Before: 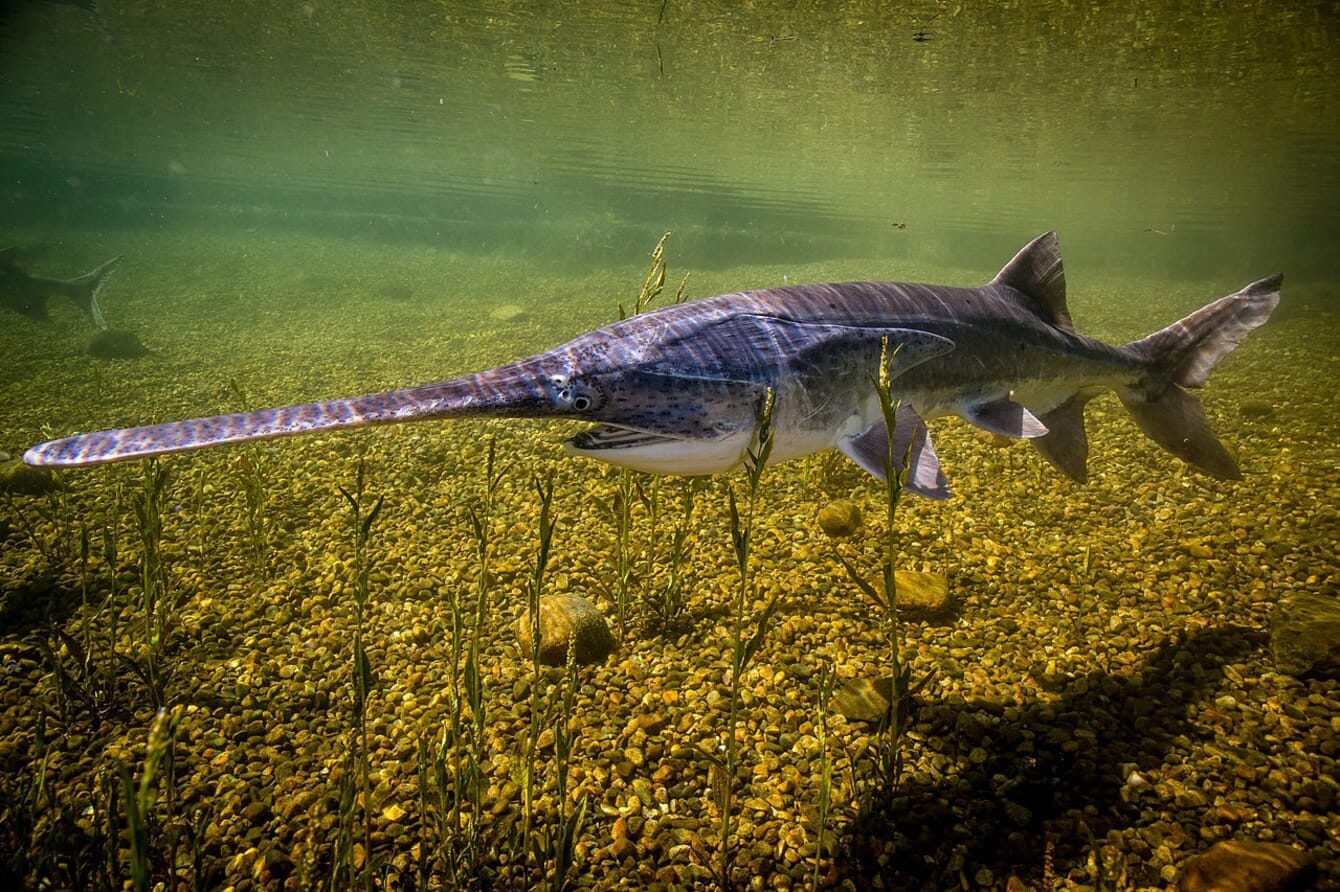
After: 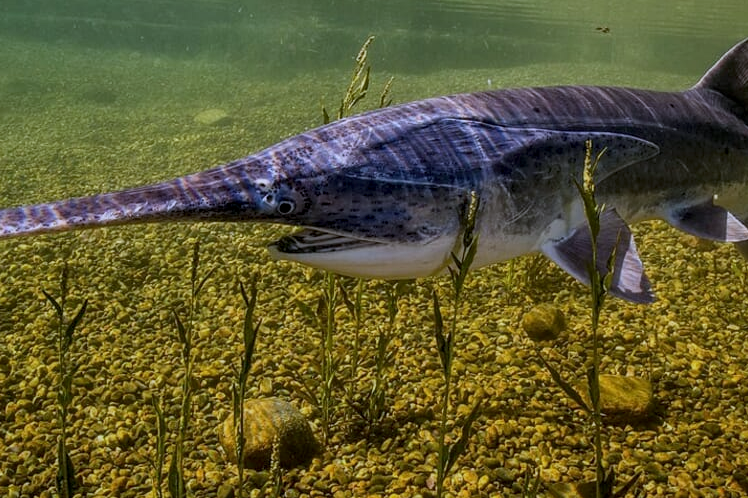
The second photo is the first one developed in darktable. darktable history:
white balance: red 0.967, blue 1.119, emerald 0.756
shadows and highlights: shadows -20, white point adjustment -2, highlights -35
exposure: exposure -0.492 EV, compensate highlight preservation false
crop and rotate: left 22.13%, top 22.054%, right 22.026%, bottom 22.102%
local contrast: on, module defaults
